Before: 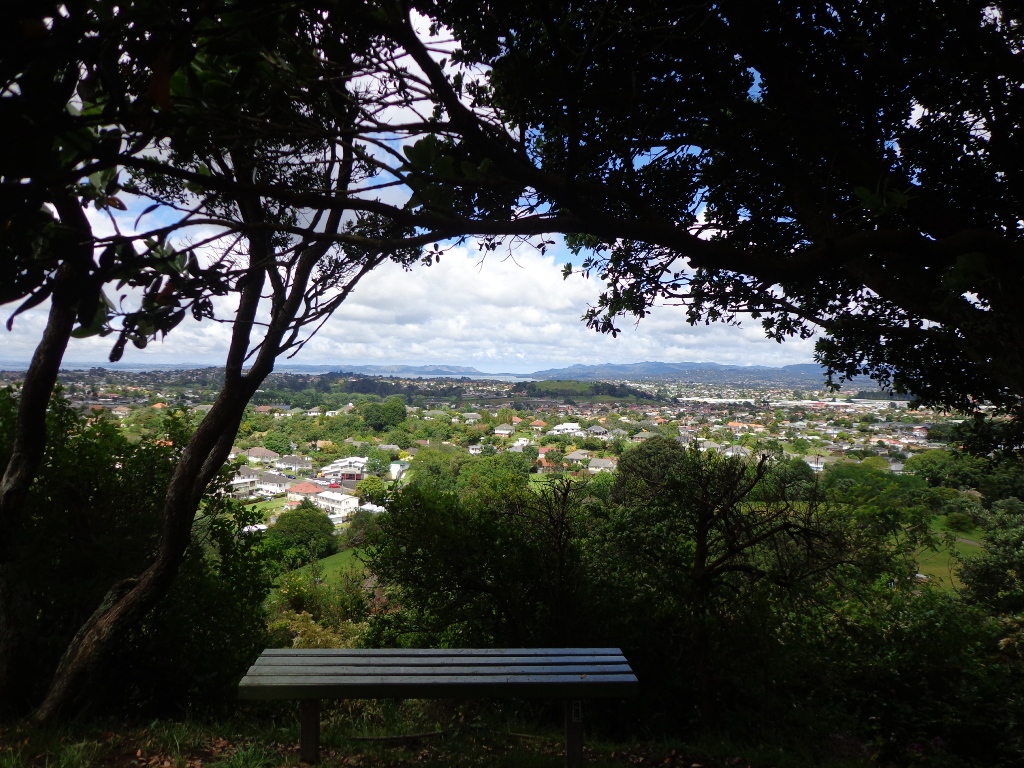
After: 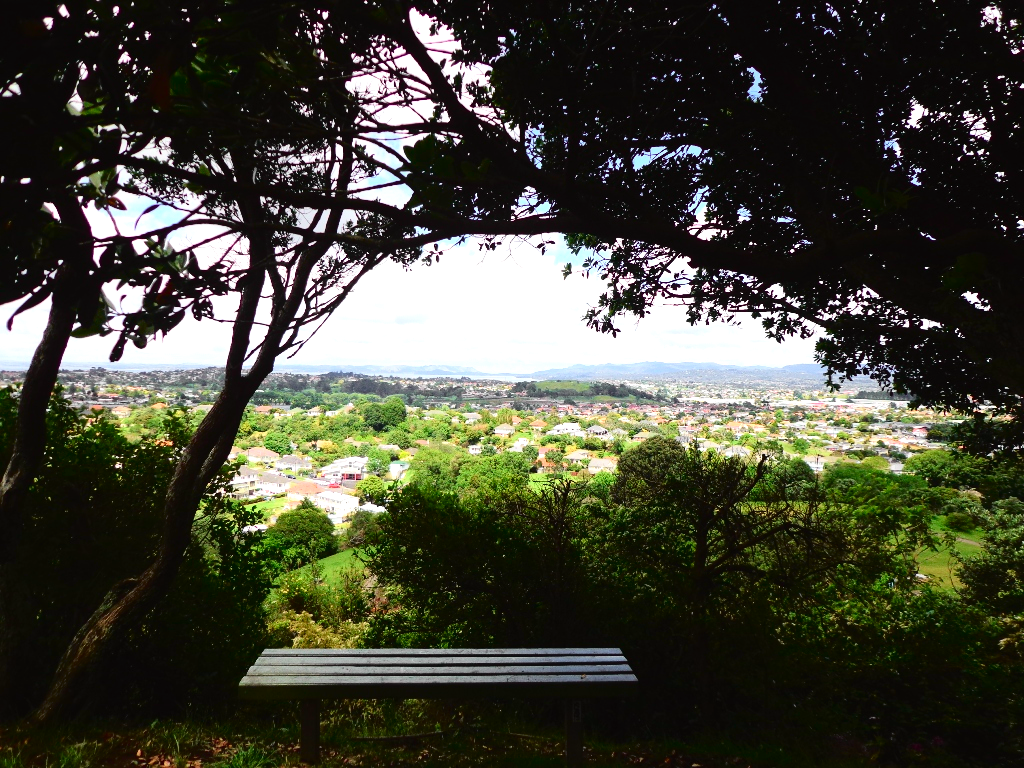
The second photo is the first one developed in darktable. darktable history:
tone curve: curves: ch0 [(0, 0.014) (0.17, 0.099) (0.398, 0.423) (0.725, 0.828) (0.872, 0.918) (1, 0.981)]; ch1 [(0, 0) (0.402, 0.36) (0.489, 0.491) (0.5, 0.503) (0.515, 0.52) (0.545, 0.572) (0.615, 0.662) (0.701, 0.725) (1, 1)]; ch2 [(0, 0) (0.42, 0.458) (0.485, 0.499) (0.503, 0.503) (0.531, 0.542) (0.561, 0.594) (0.644, 0.694) (0.717, 0.753) (1, 0.991)], color space Lab, independent channels
exposure: black level correction 0, exposure 0.95 EV, compensate exposure bias true, compensate highlight preservation false
